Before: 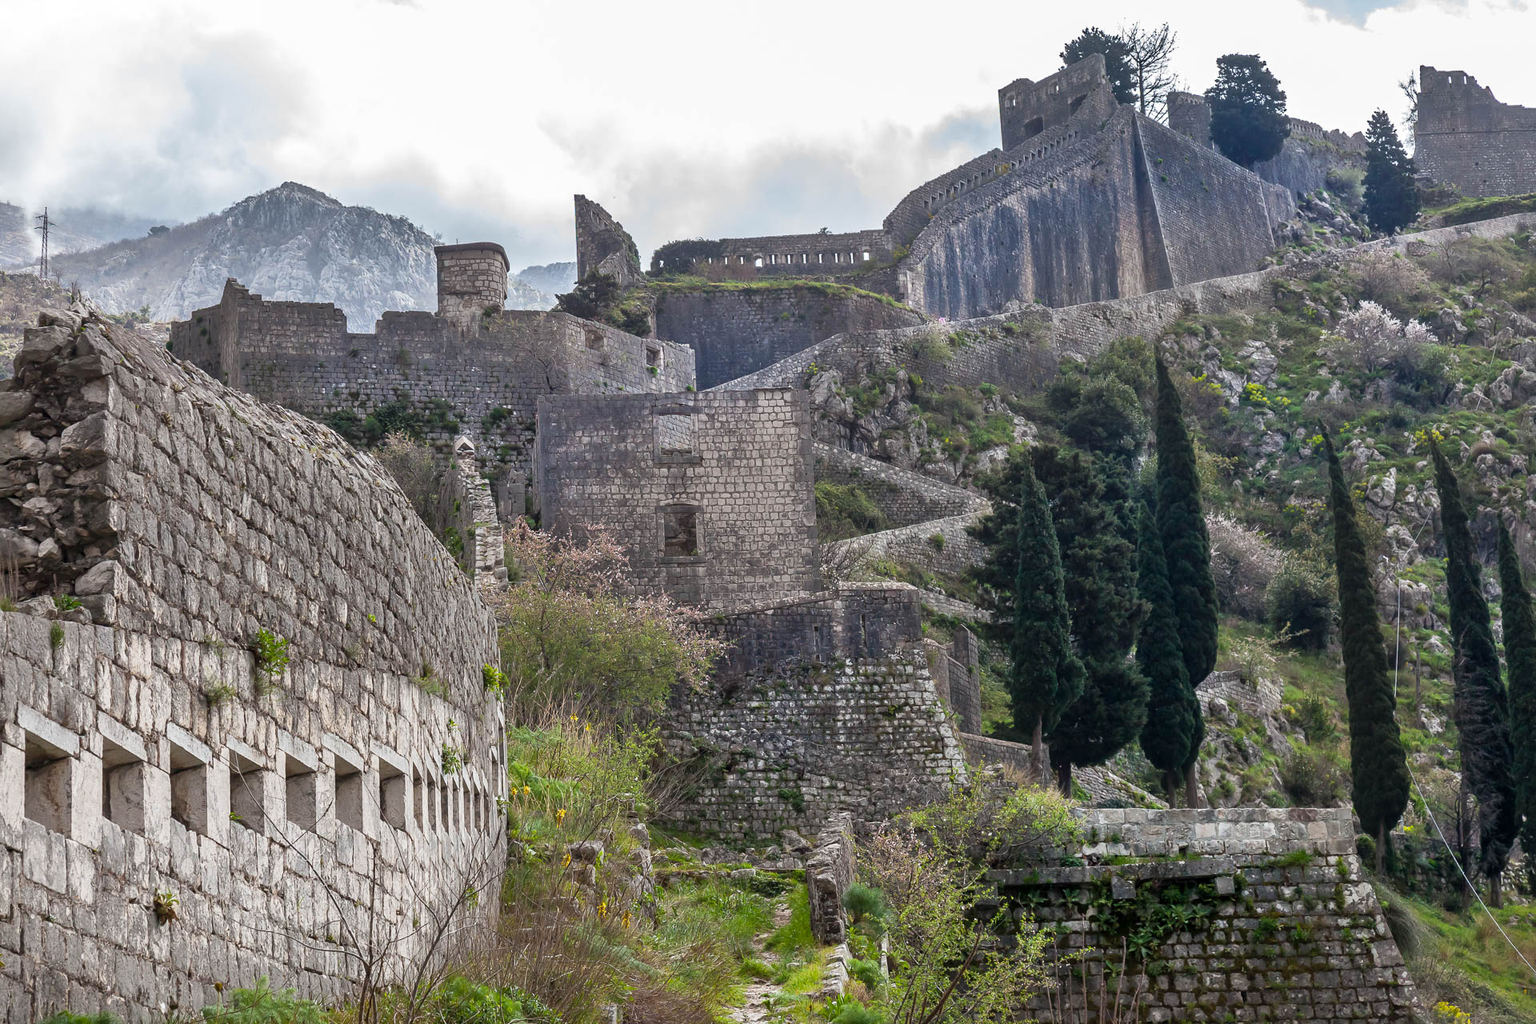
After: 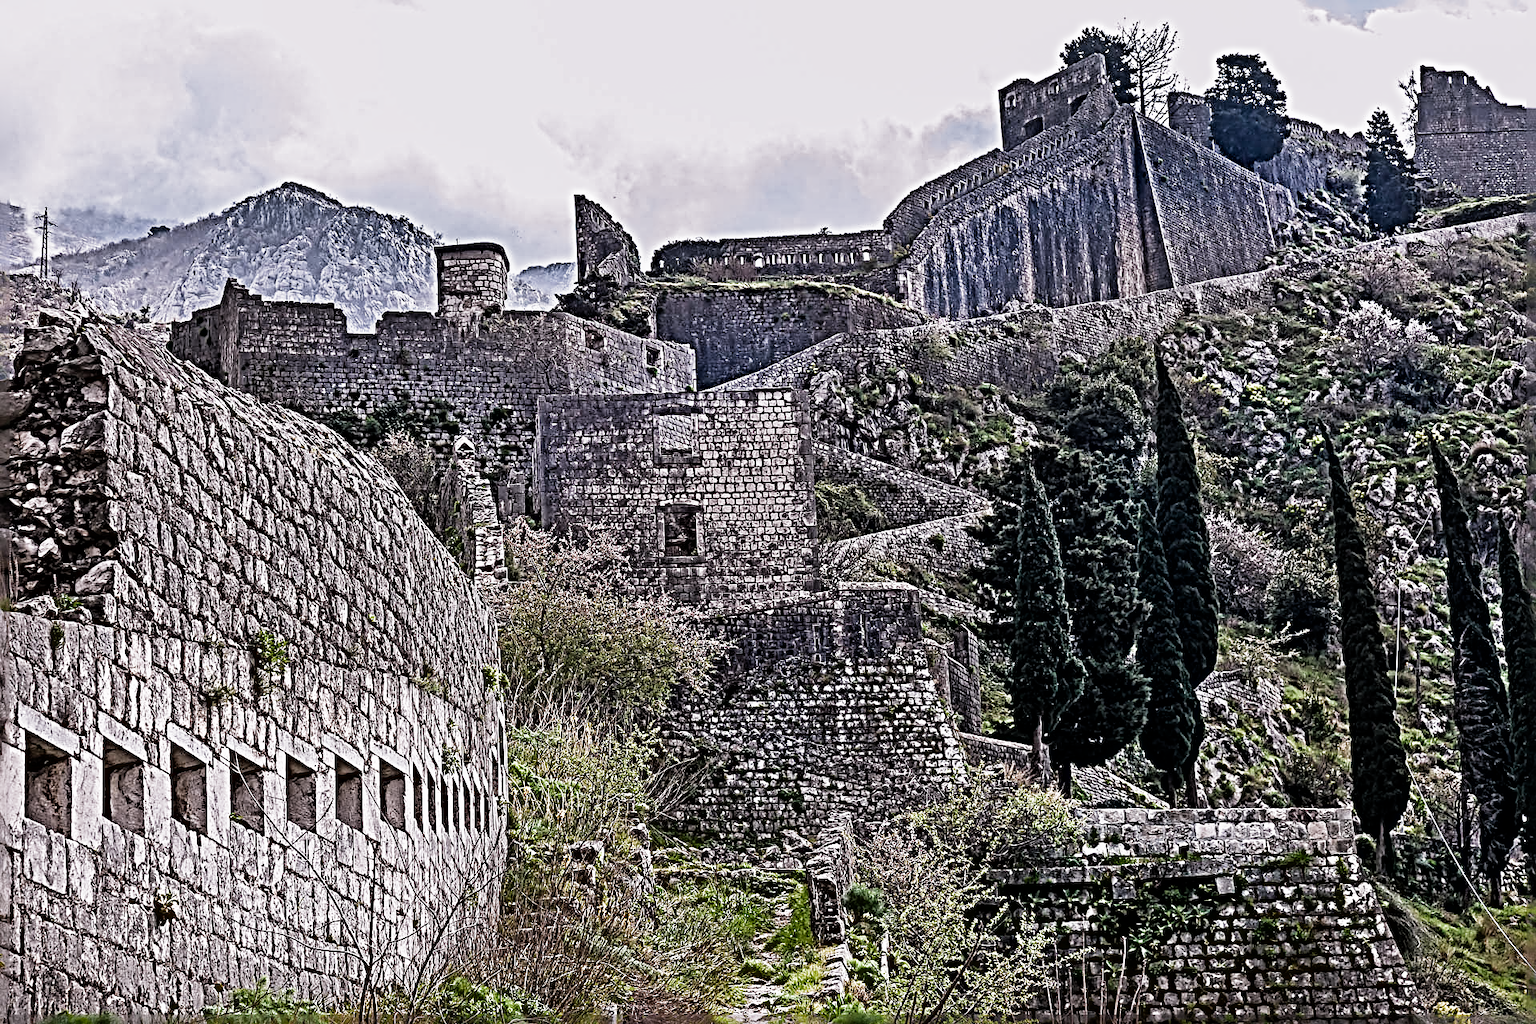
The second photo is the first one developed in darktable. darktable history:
filmic rgb: middle gray luminance 21.73%, black relative exposure -14 EV, white relative exposure 2.96 EV, threshold 6 EV, target black luminance 0%, hardness 8.81, latitude 59.69%, contrast 1.208, highlights saturation mix 5%, shadows ↔ highlights balance 41.6%, add noise in highlights 0, color science v3 (2019), use custom middle-gray values true, iterations of high-quality reconstruction 0, contrast in highlights soft, enable highlight reconstruction true
sharpen: radius 6.3, amount 1.8, threshold 0
white balance: red 1.05, blue 1.072
contrast equalizer: octaves 7, y [[0.509, 0.514, 0.523, 0.542, 0.578, 0.603], [0.5 ×6], [0.509, 0.514, 0.523, 0.542, 0.578, 0.603], [0.001, 0.002, 0.003, 0.005, 0.01, 0.013], [0.001, 0.002, 0.003, 0.005, 0.01, 0.013]]
